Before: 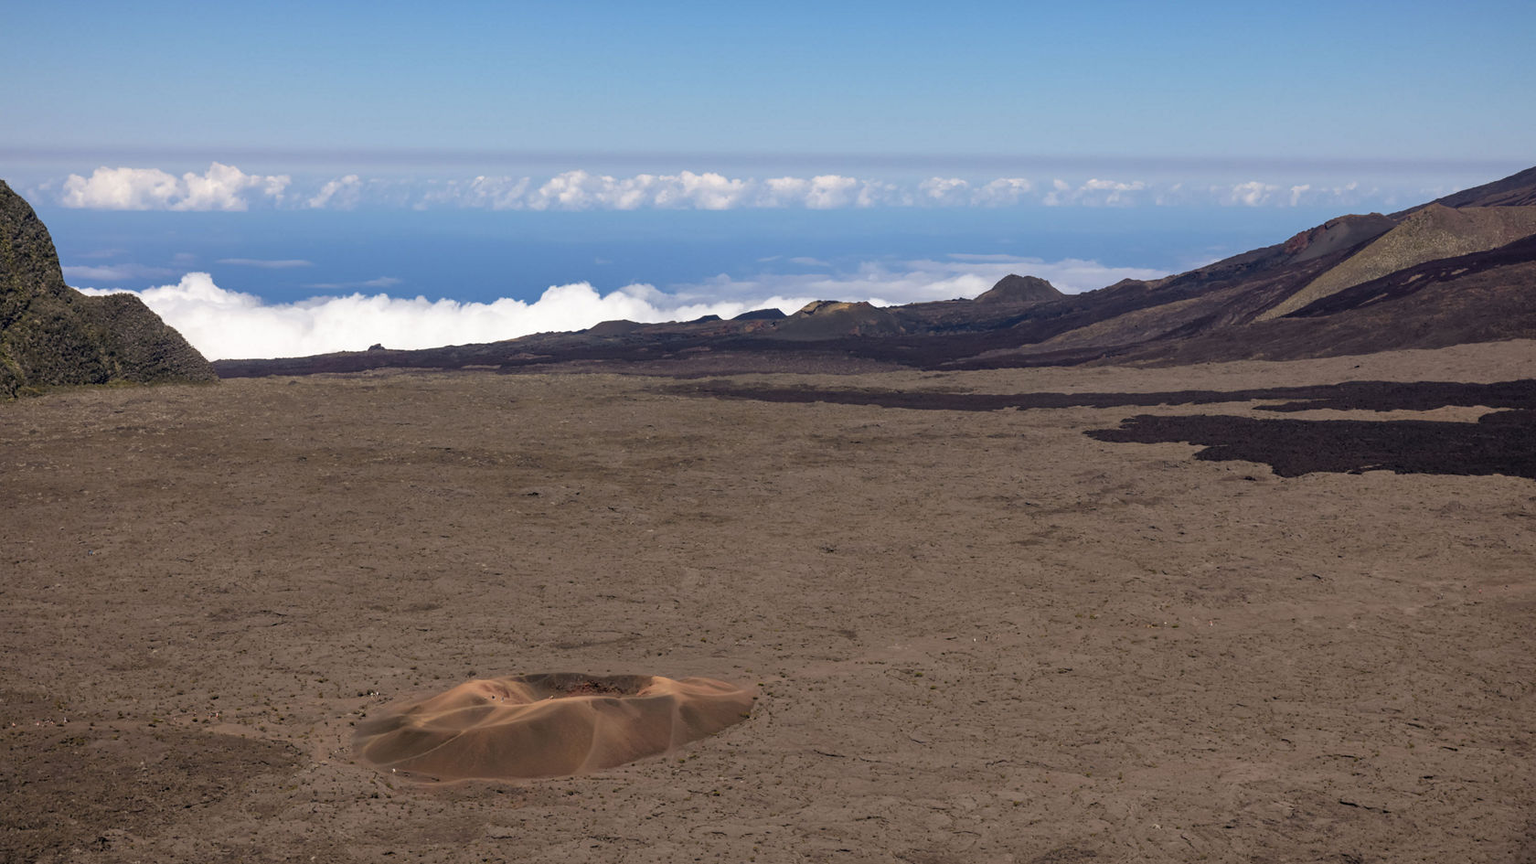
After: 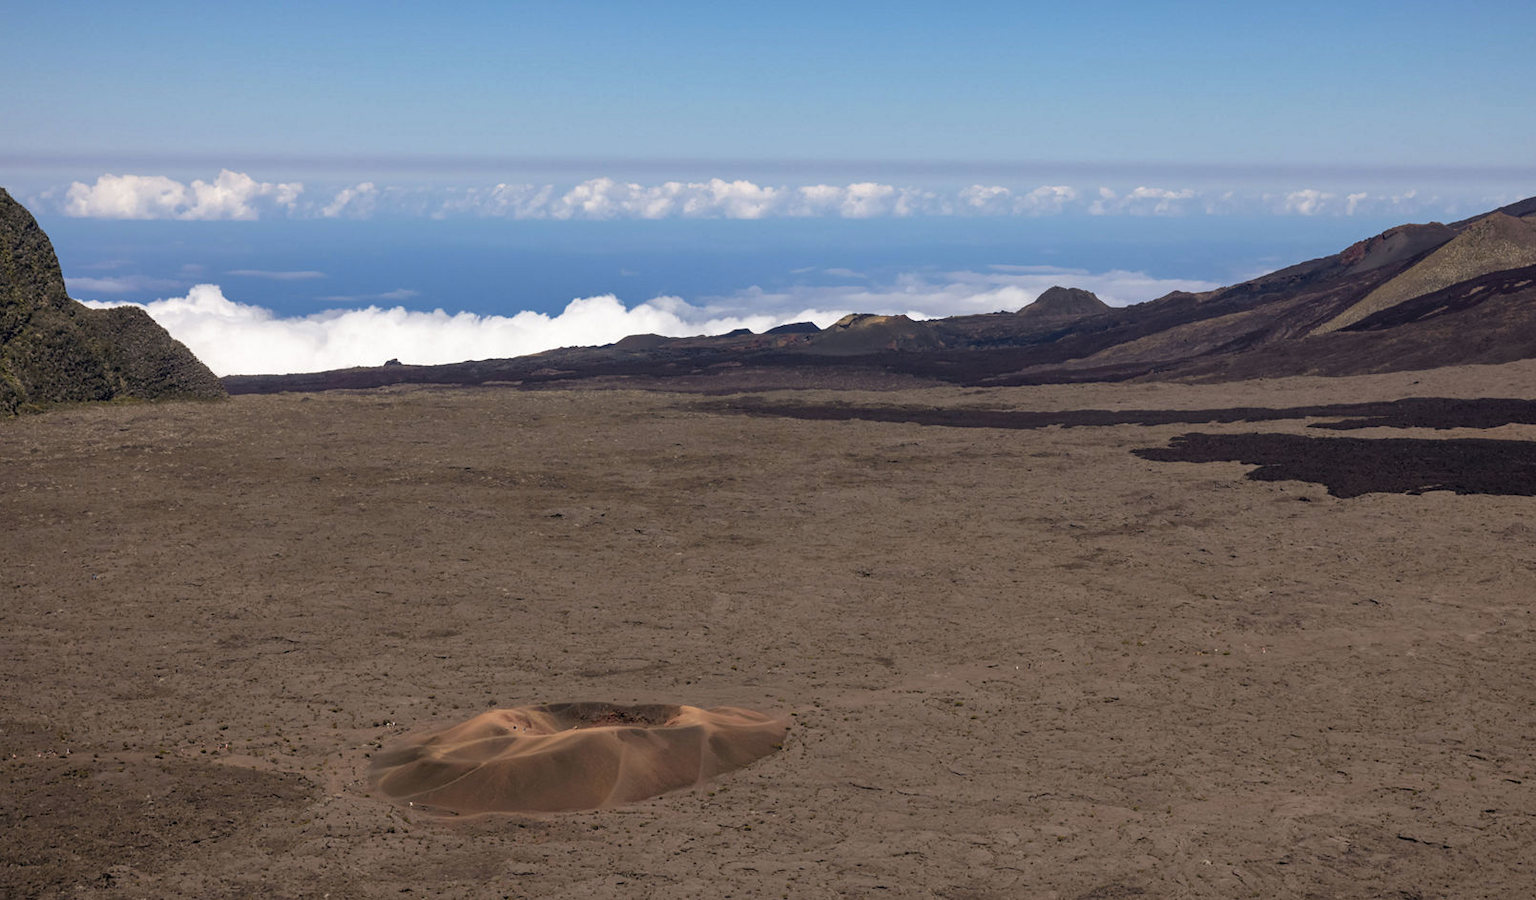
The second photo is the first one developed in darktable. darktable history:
levels: mode automatic, gray 50.8%
crop: right 4.126%, bottom 0.031%
